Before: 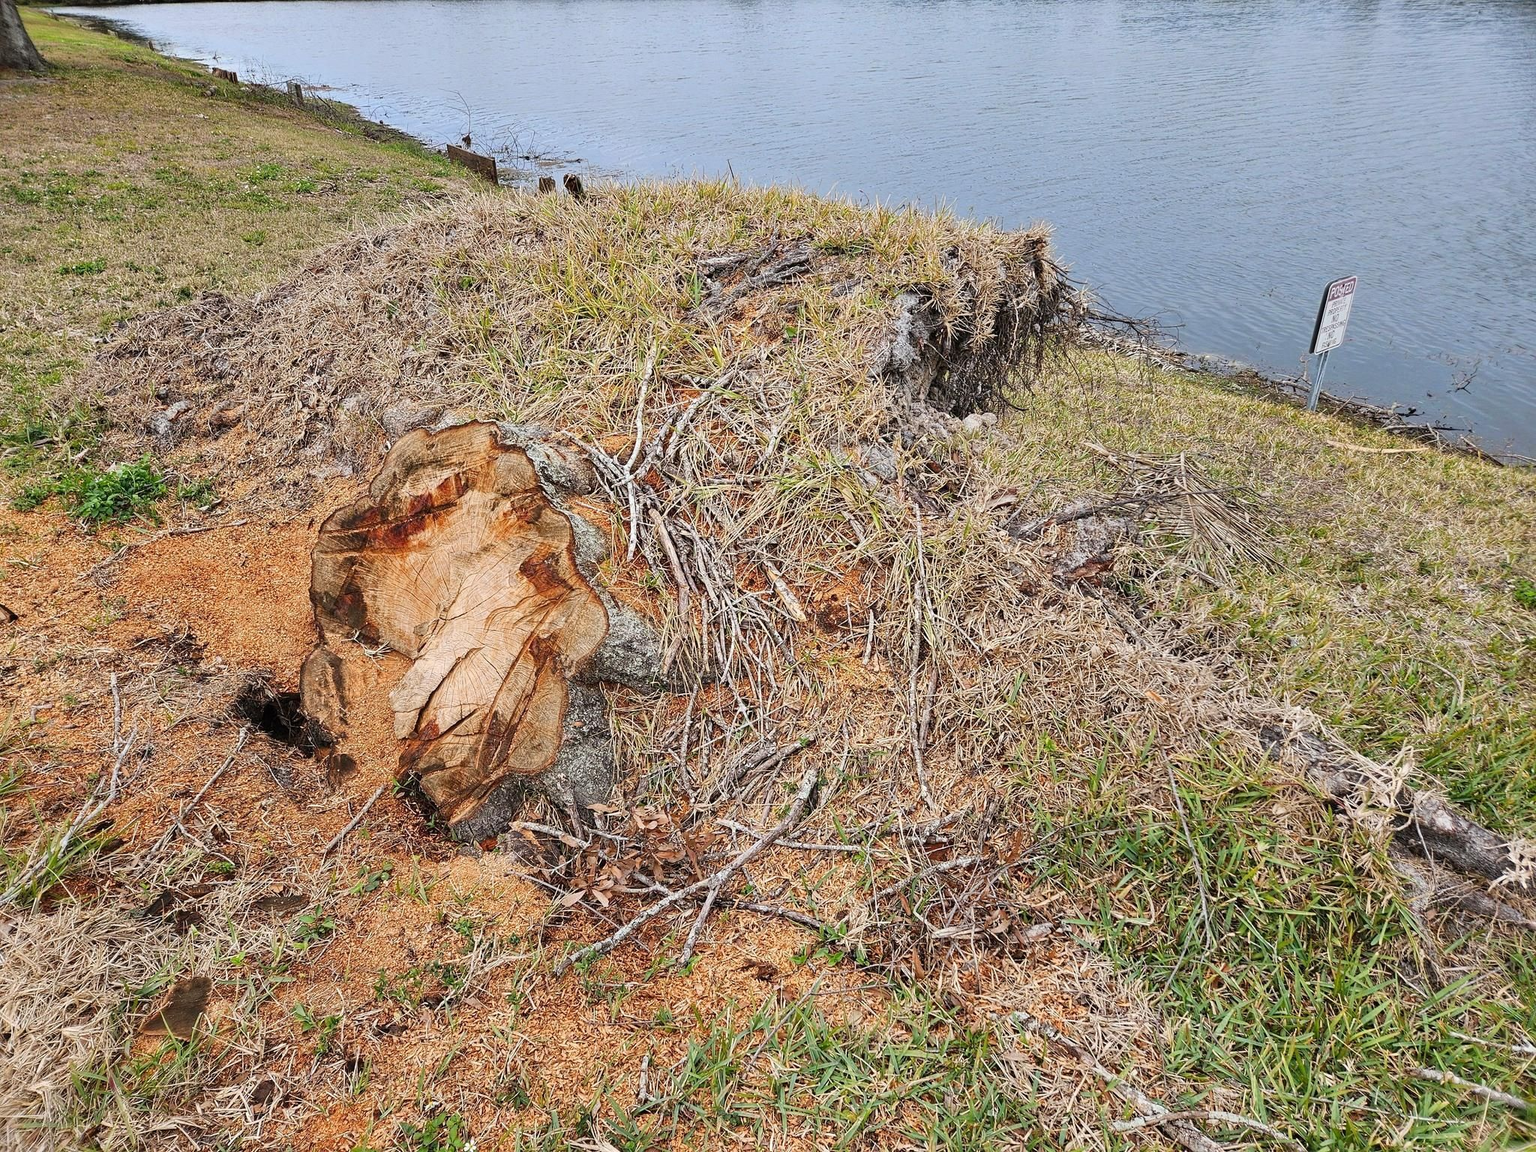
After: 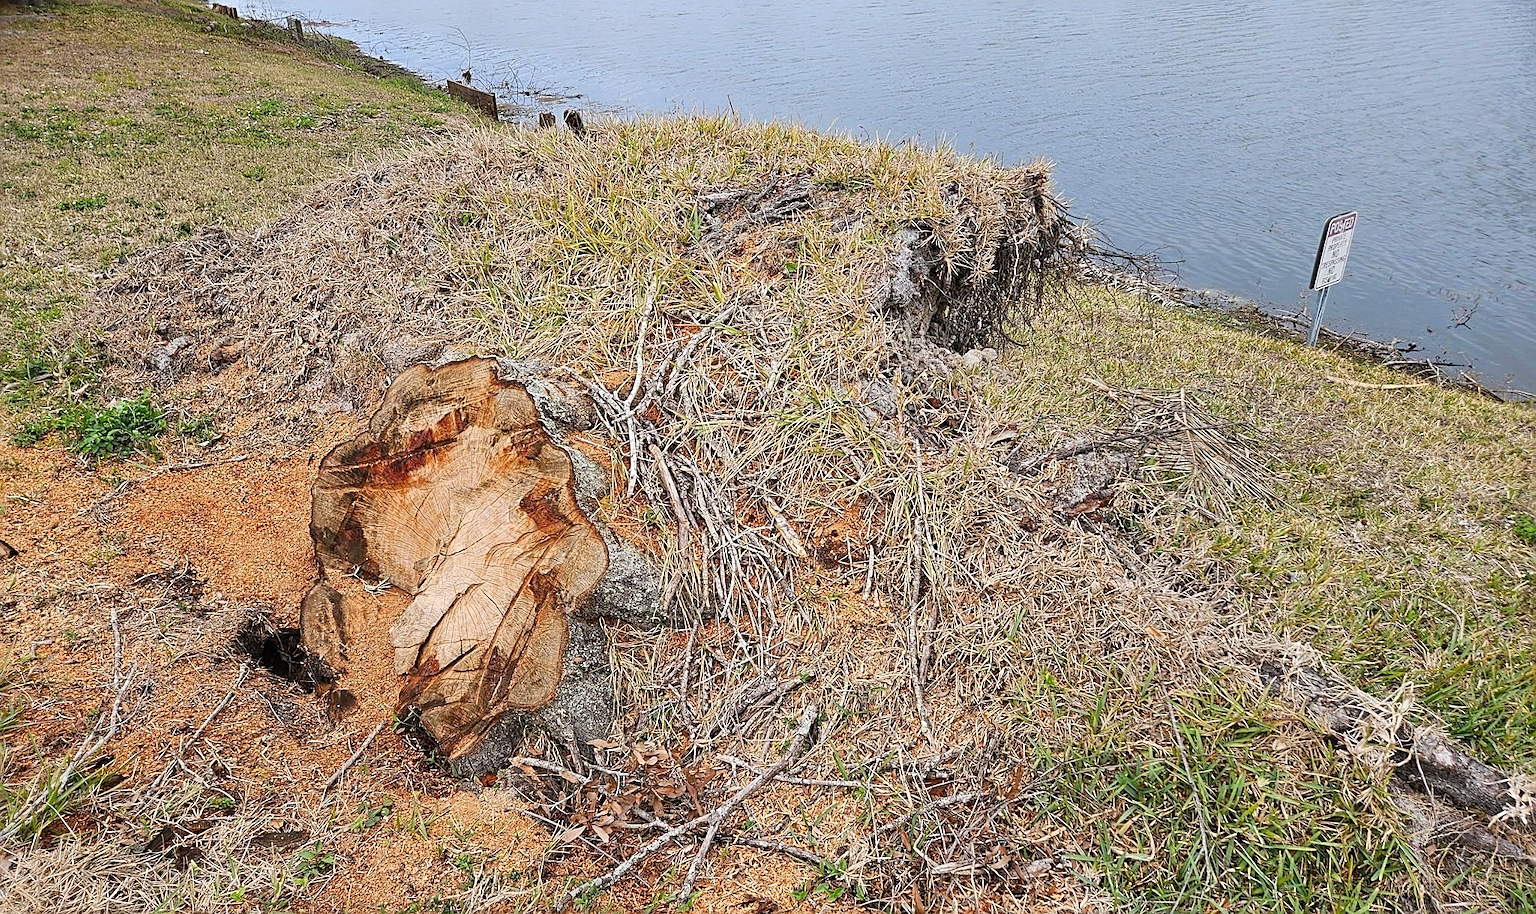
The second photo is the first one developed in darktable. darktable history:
shadows and highlights: shadows -69.27, highlights 33.99, soften with gaussian
sharpen: on, module defaults
crop and rotate: top 5.657%, bottom 14.929%
